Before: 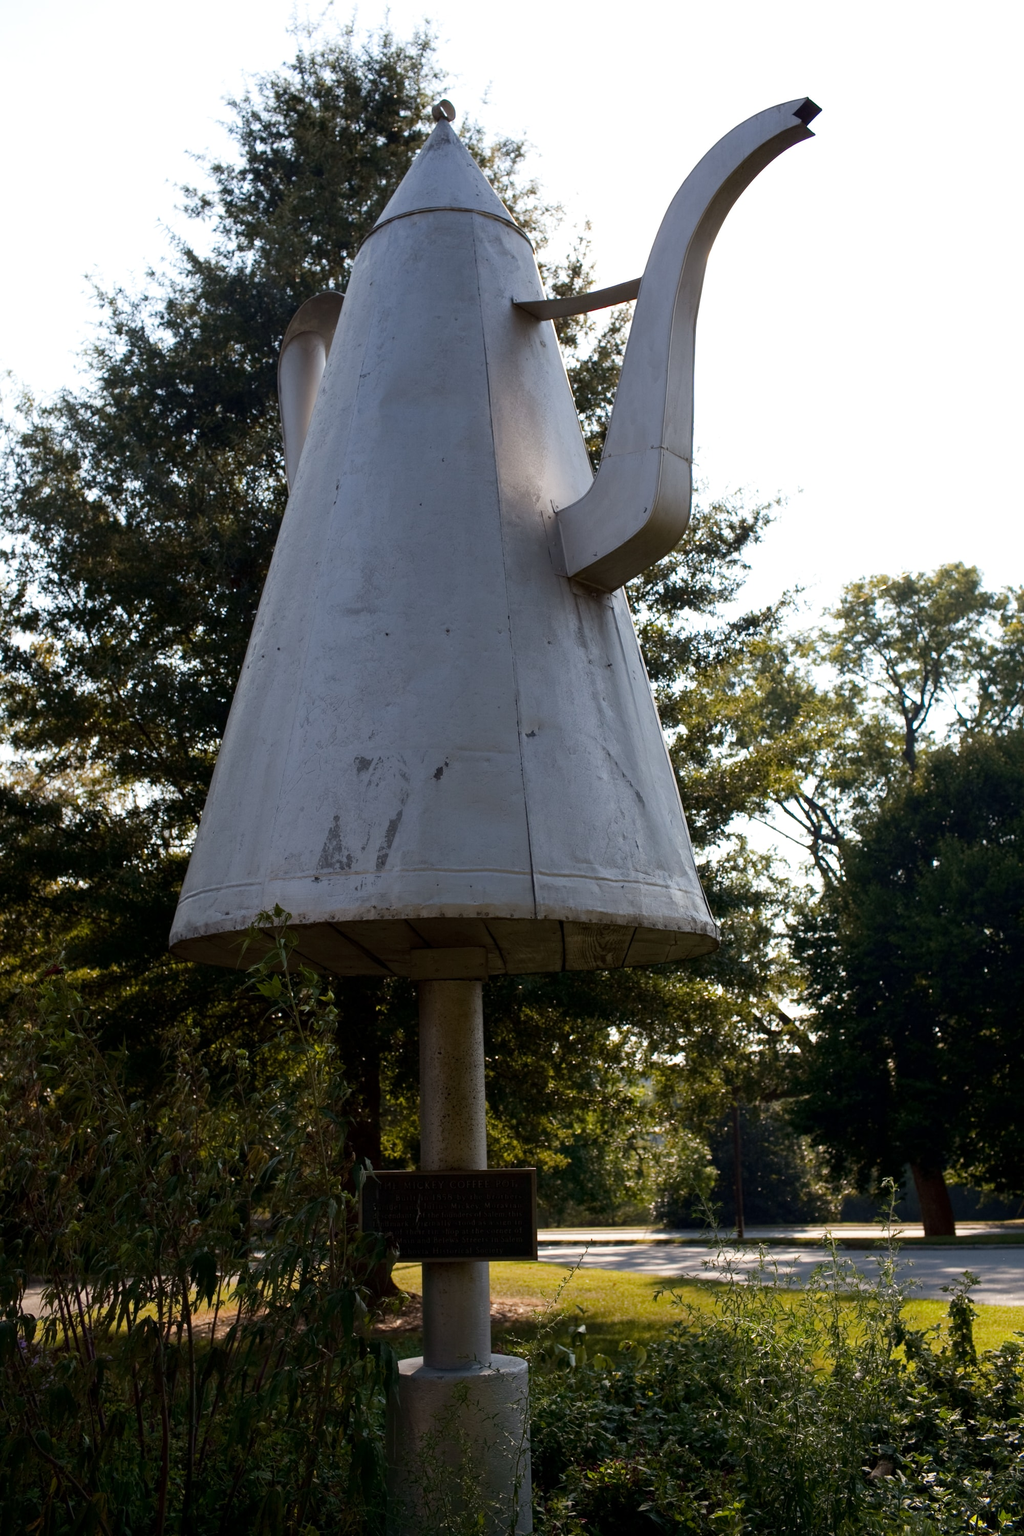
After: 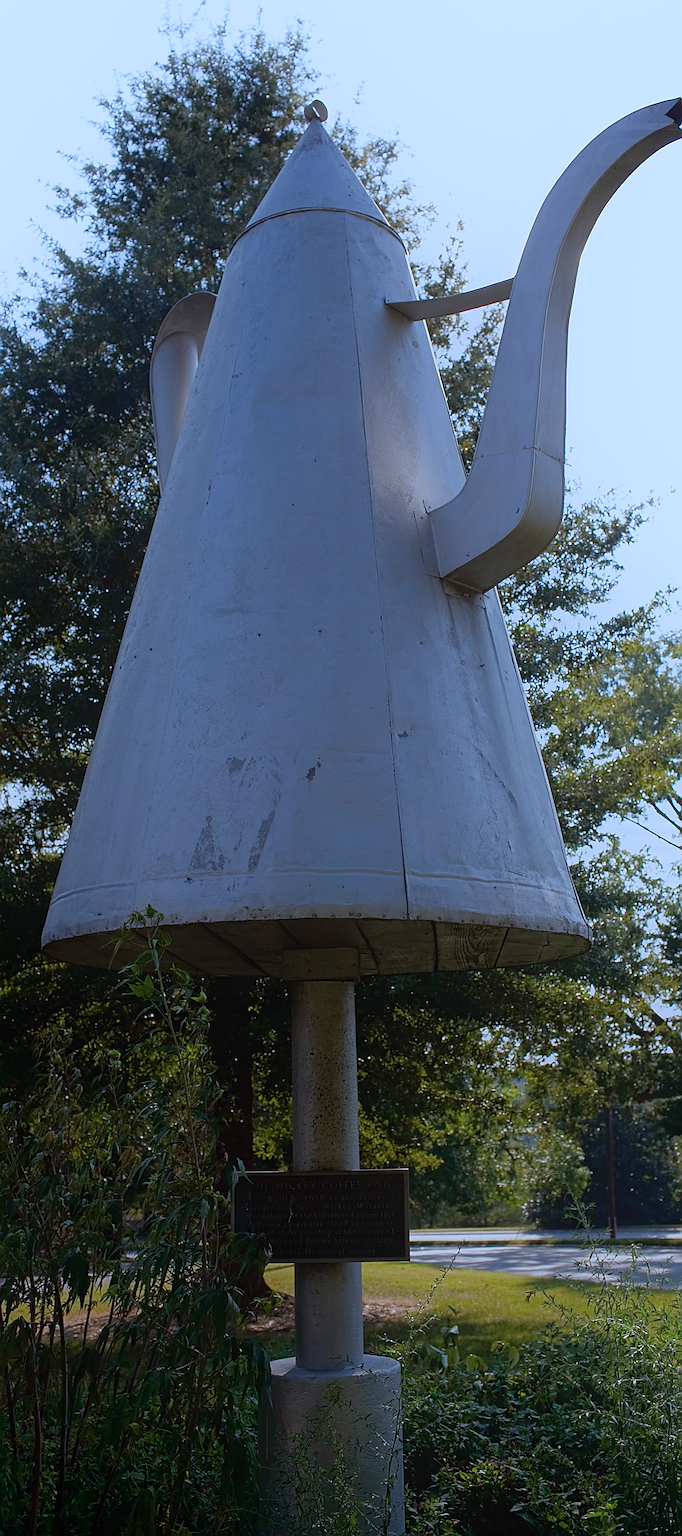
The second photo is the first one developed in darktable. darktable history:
sharpen: radius 1.386, amount 1.242, threshold 0.803
crop and rotate: left 12.542%, right 20.76%
color calibration: illuminant custom, x 0.391, y 0.392, temperature 3878.59 K
contrast equalizer: octaves 7, y [[0.439, 0.44, 0.442, 0.457, 0.493, 0.498], [0.5 ×6], [0.5 ×6], [0 ×6], [0 ×6]]
tone equalizer: -8 EV 0.222 EV, -7 EV 0.405 EV, -6 EV 0.436 EV, -5 EV 0.277 EV, -3 EV -0.269 EV, -2 EV -0.405 EV, -1 EV -0.406 EV, +0 EV -0.266 EV, edges refinement/feathering 500, mask exposure compensation -1.57 EV, preserve details no
